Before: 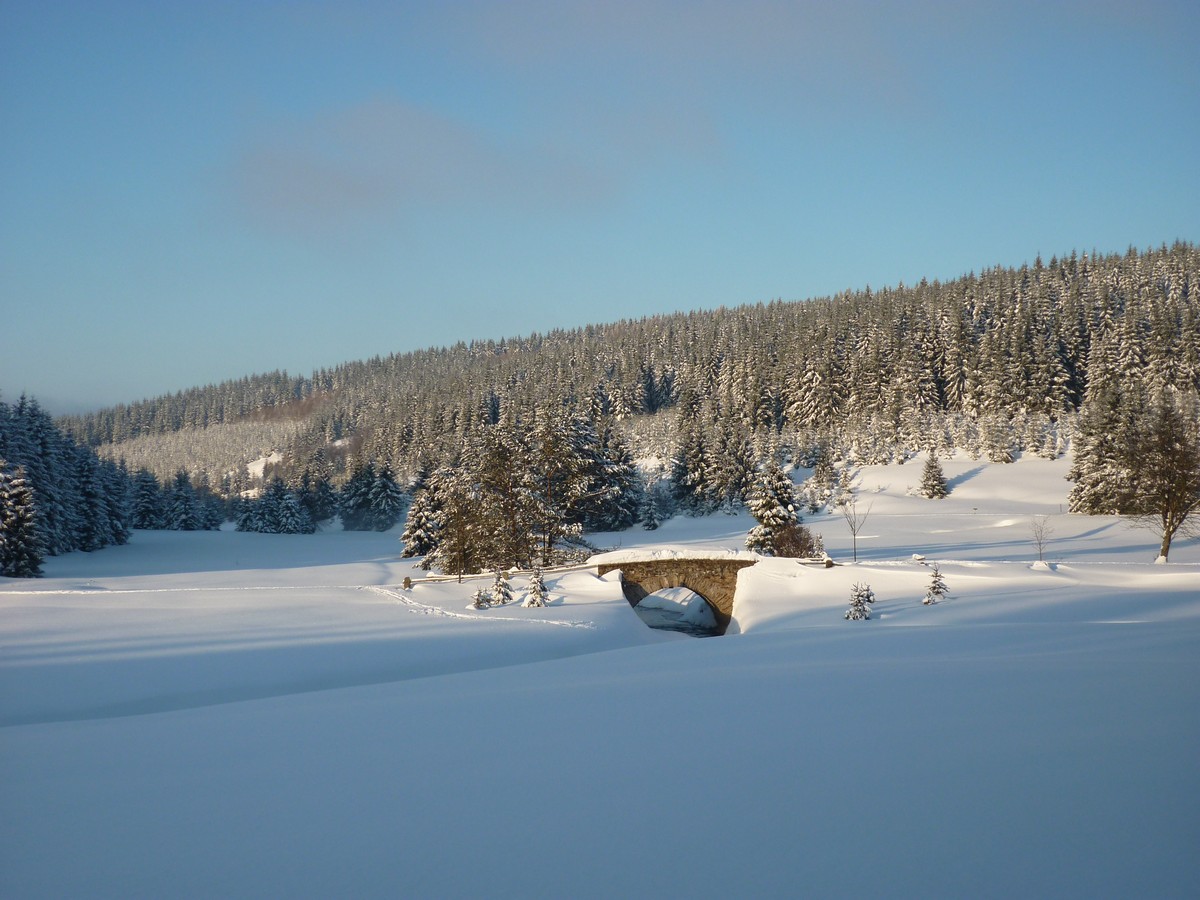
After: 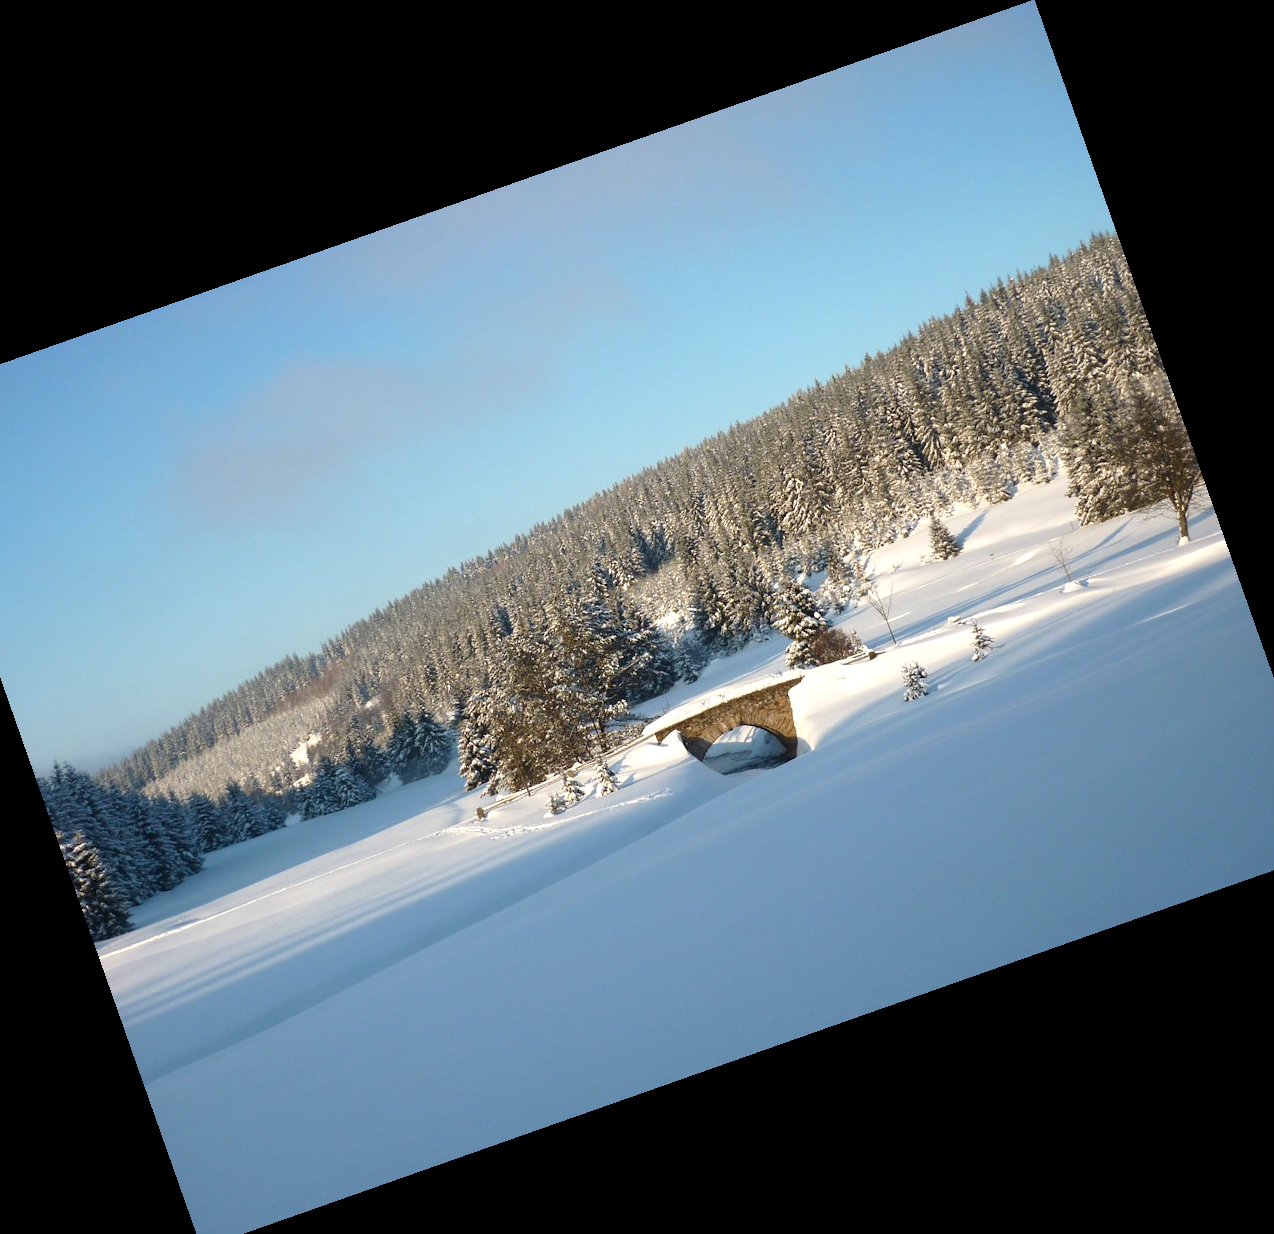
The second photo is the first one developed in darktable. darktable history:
crop and rotate: angle 19.43°, left 6.812%, right 4.125%, bottom 1.087%
exposure: black level correction 0.001, exposure 0.5 EV, compensate exposure bias true, compensate highlight preservation false
